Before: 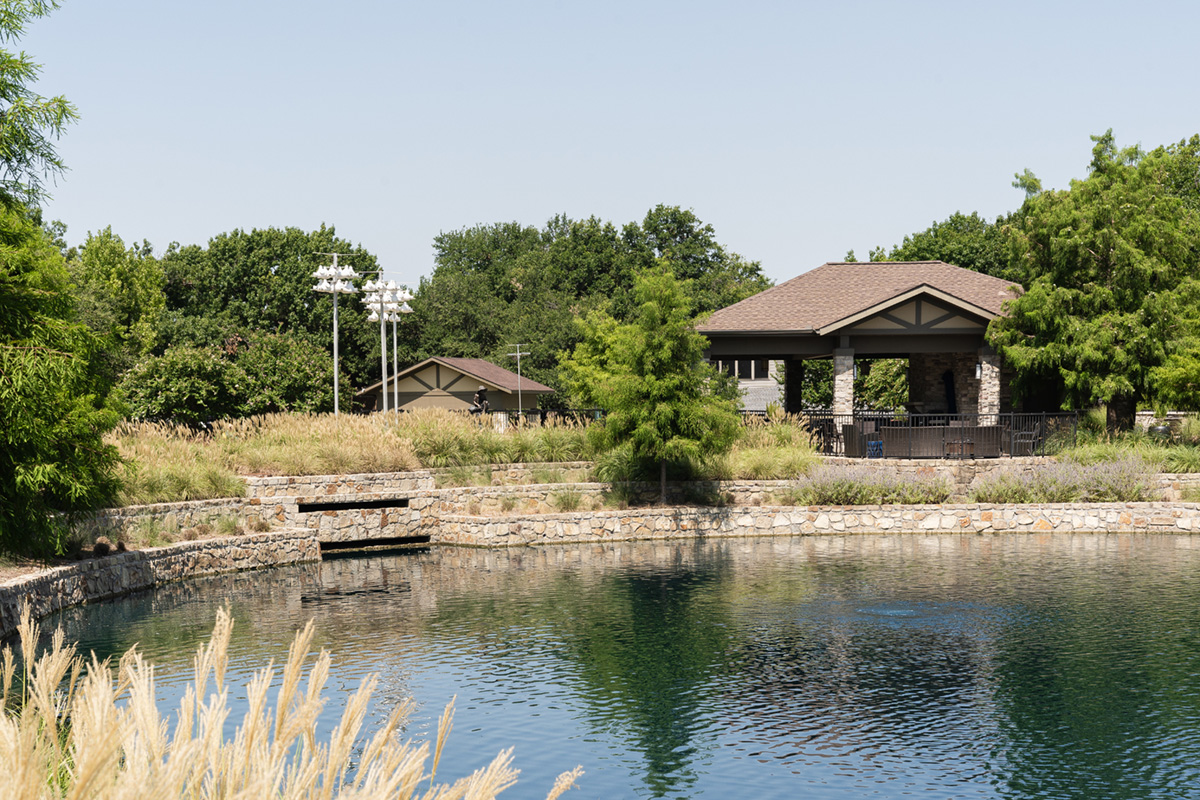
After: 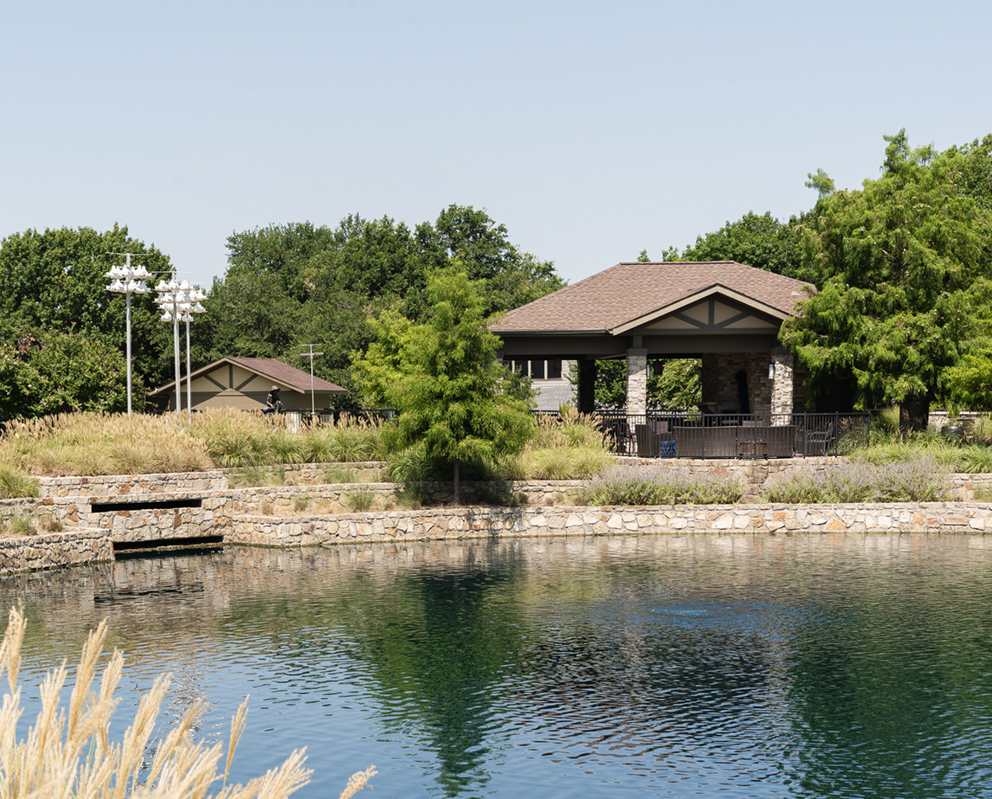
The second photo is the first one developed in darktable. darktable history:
crop: left 17.307%, bottom 0.029%
